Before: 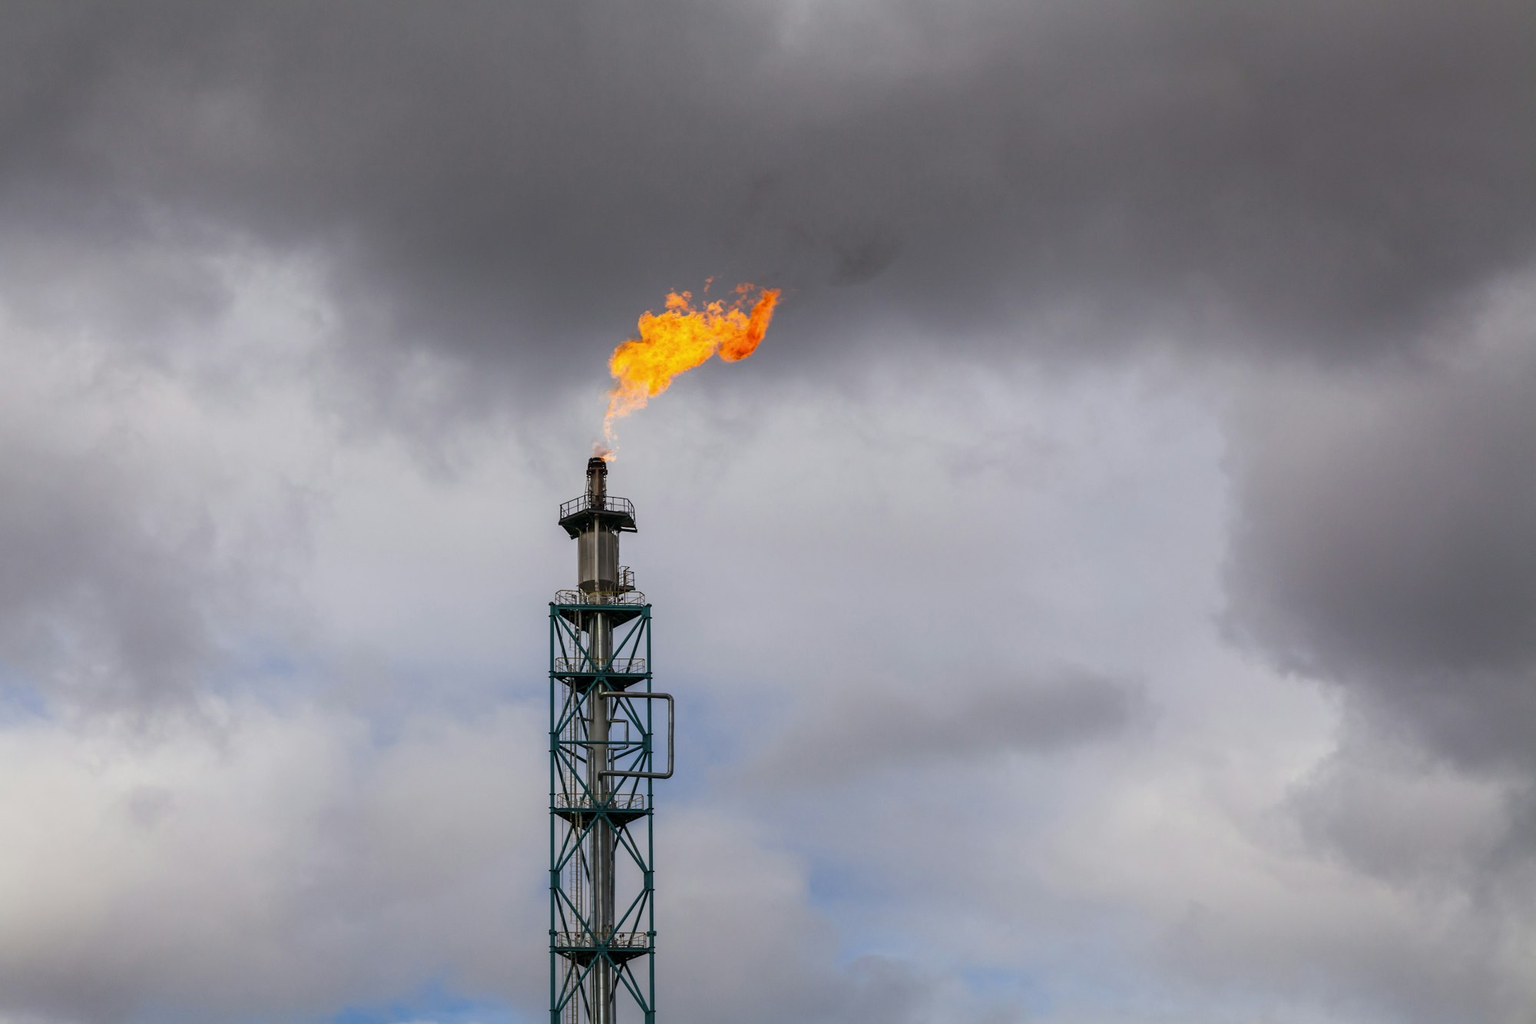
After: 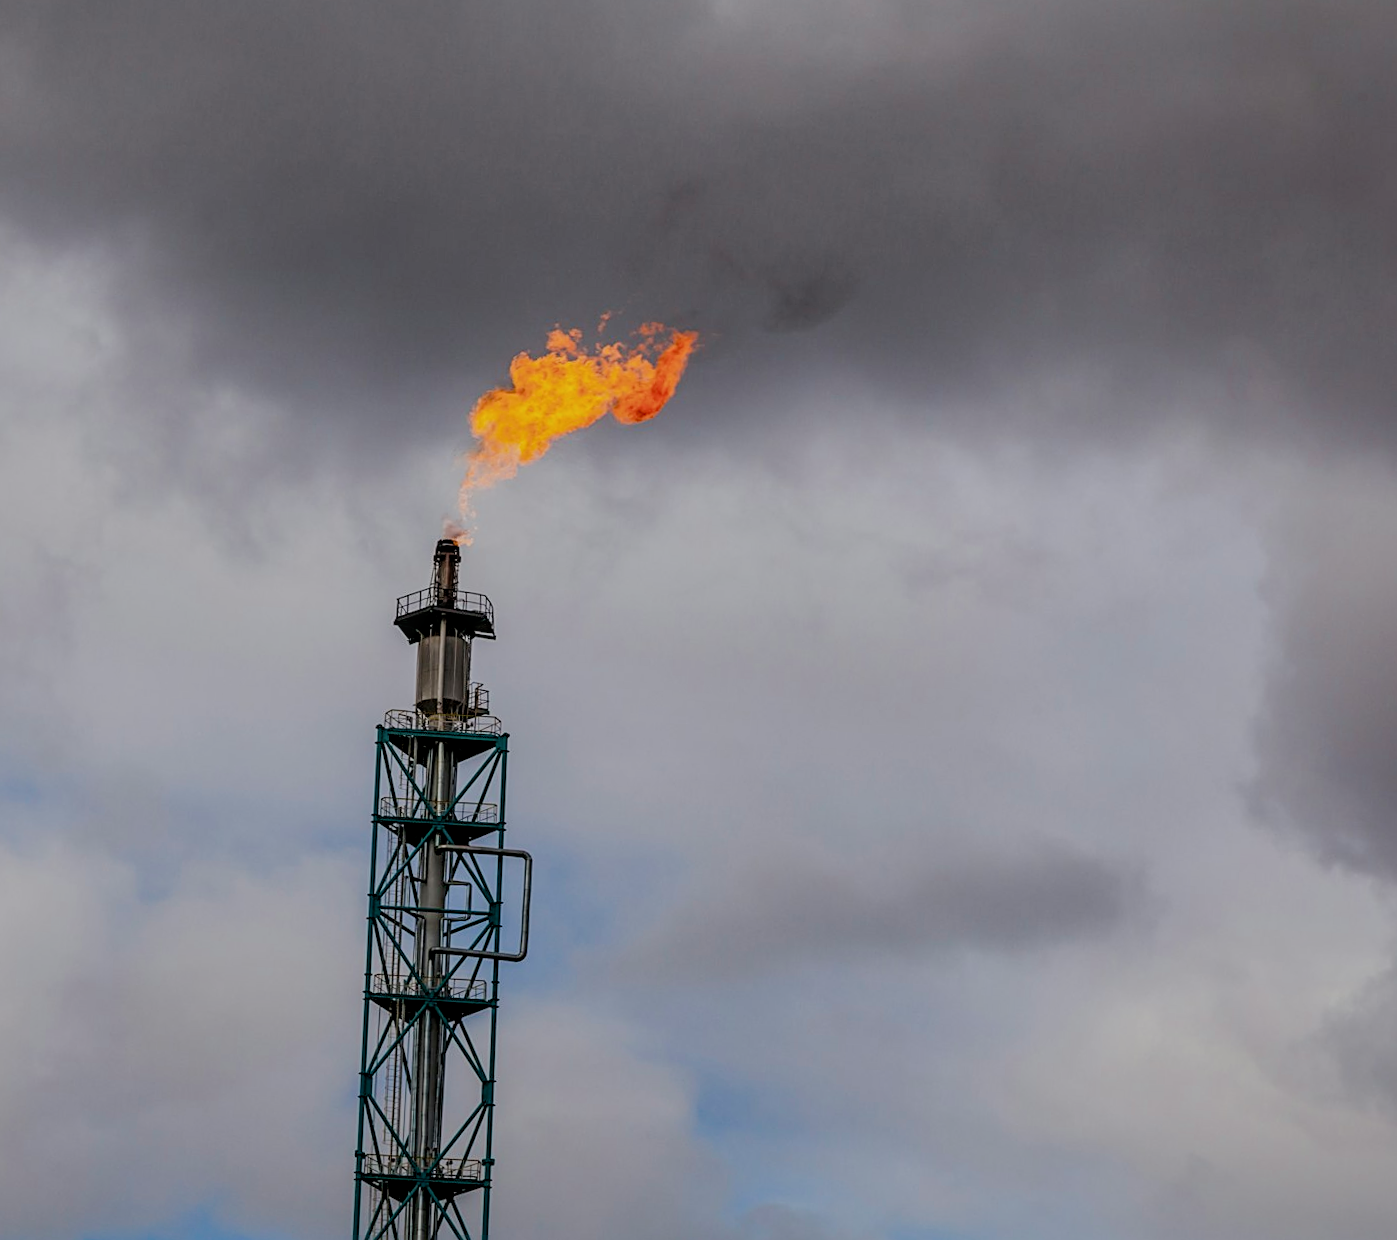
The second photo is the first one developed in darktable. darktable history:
crop and rotate: angle -2.86°, left 14.245%, top 0.018%, right 10.739%, bottom 0.056%
filmic rgb: black relative exposure -7.65 EV, white relative exposure 4.56 EV, threshold 2.96 EV, hardness 3.61, enable highlight reconstruction true
sharpen: on, module defaults
exposure: exposure -0.144 EV, compensate highlight preservation false
shadows and highlights: on, module defaults
color zones: curves: ch0 [(0.068, 0.464) (0.25, 0.5) (0.48, 0.508) (0.75, 0.536) (0.886, 0.476) (0.967, 0.456)]; ch1 [(0.066, 0.456) (0.25, 0.5) (0.616, 0.508) (0.746, 0.56) (0.934, 0.444)]
local contrast: on, module defaults
